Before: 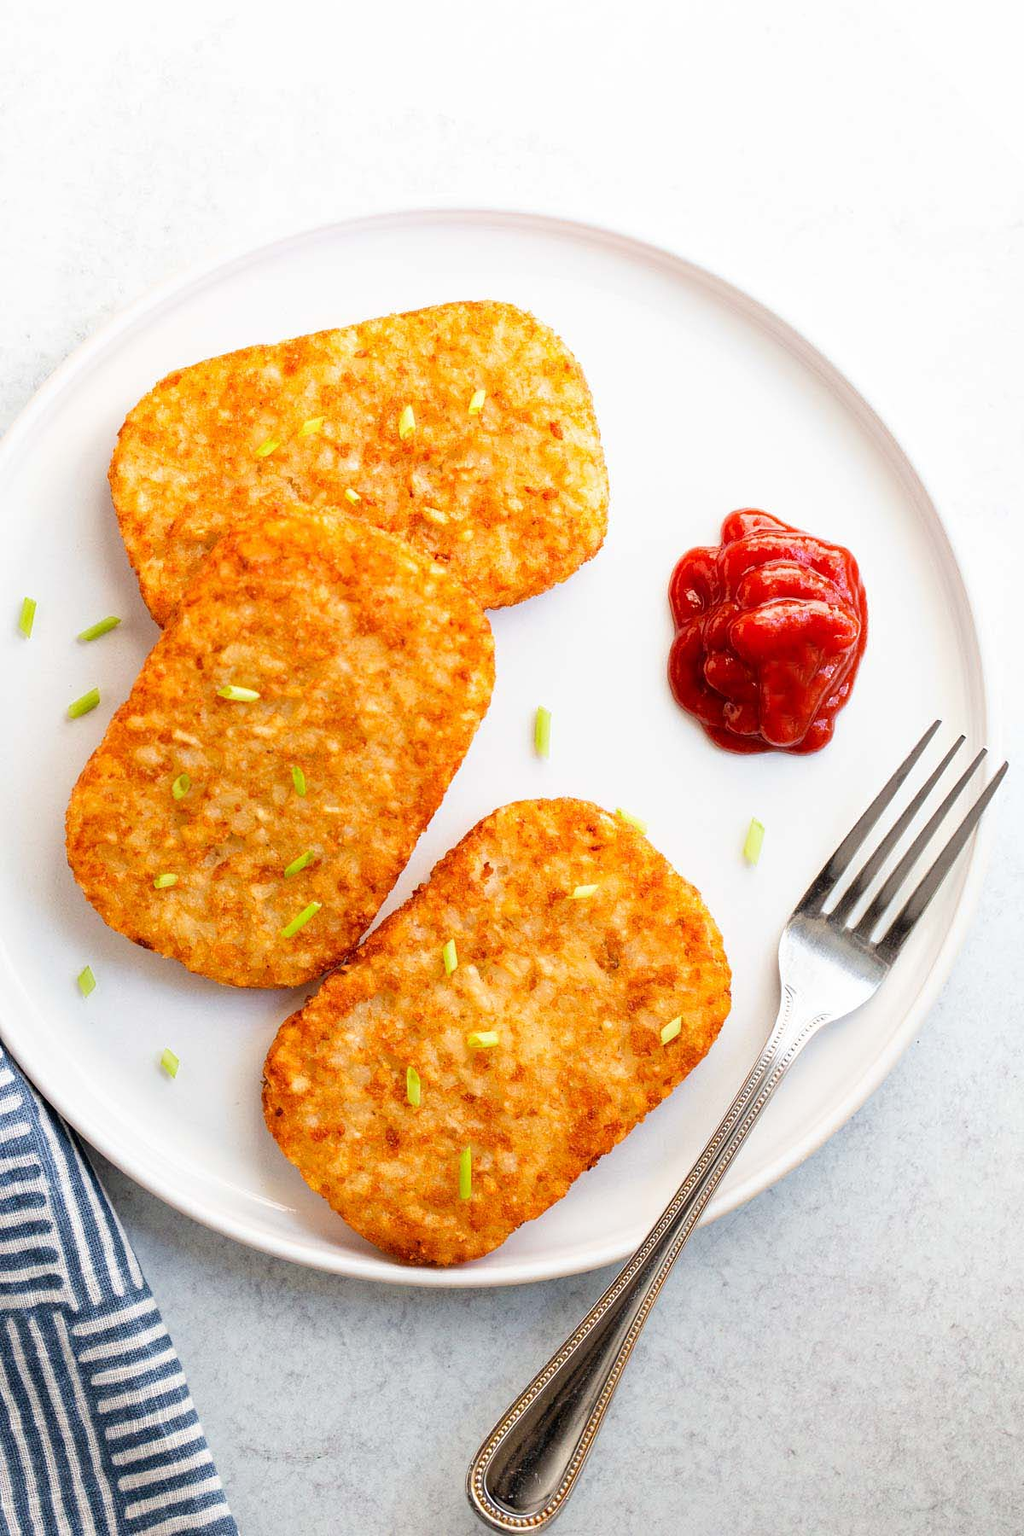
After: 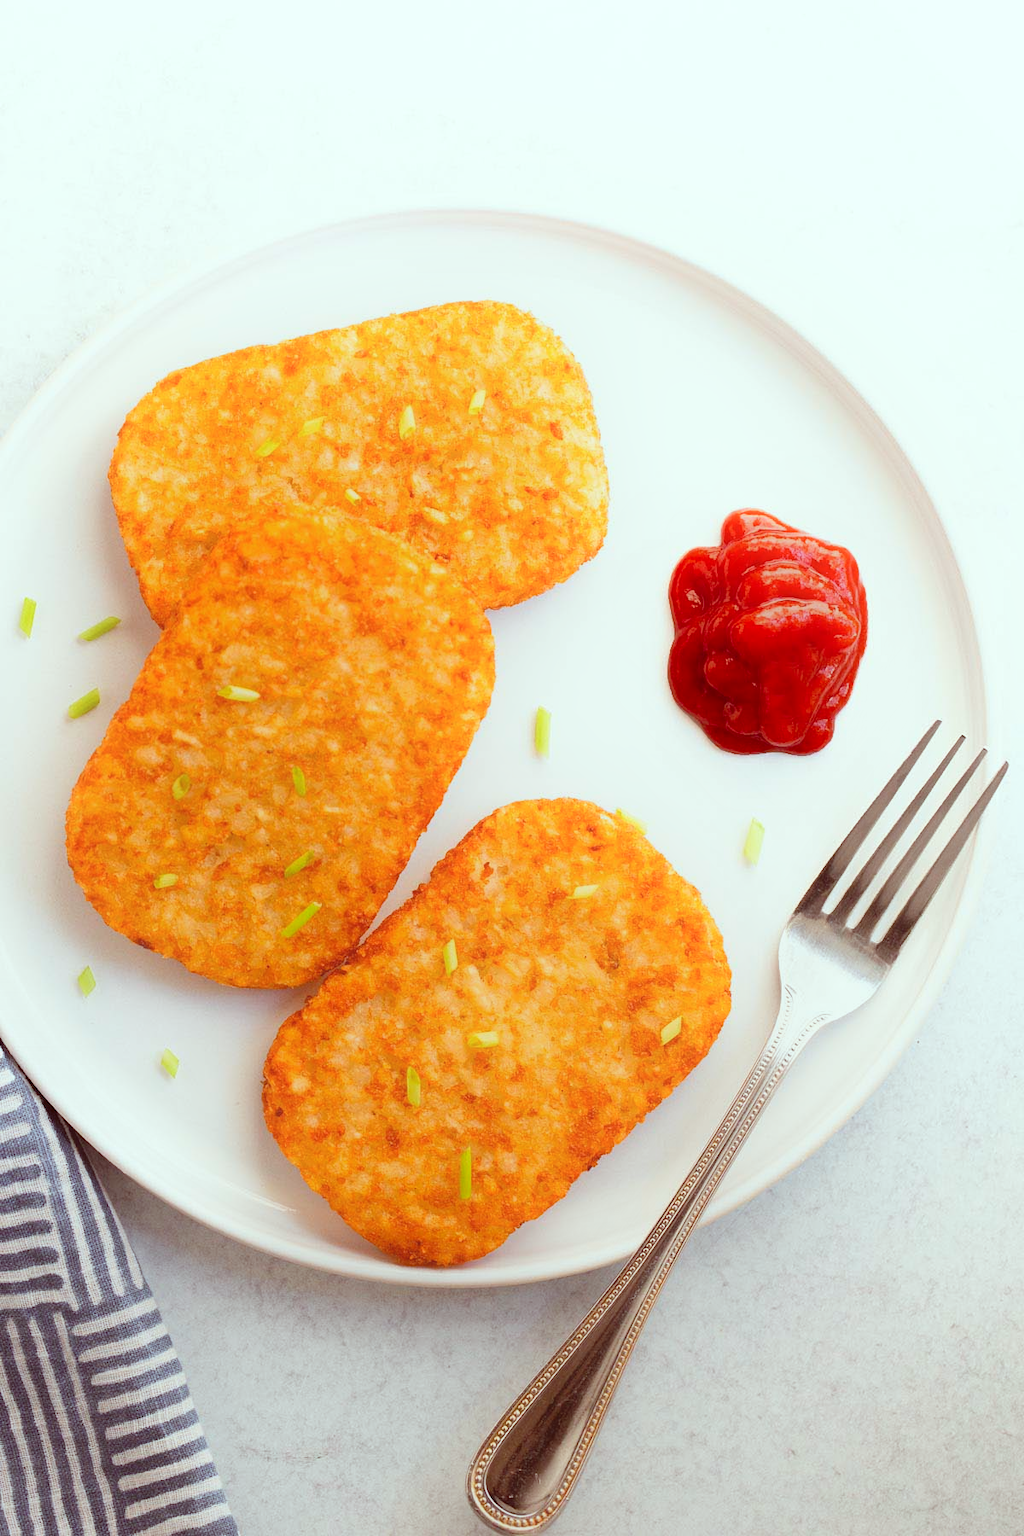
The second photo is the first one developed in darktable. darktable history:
color correction: highlights a* -7.23, highlights b* -0.161, shadows a* 20.08, shadows b* 11.73
contrast equalizer: octaves 7, y [[0.6 ×6], [0.55 ×6], [0 ×6], [0 ×6], [0 ×6]], mix -1
contrast brightness saturation: contrast 0.01, saturation -0.05
